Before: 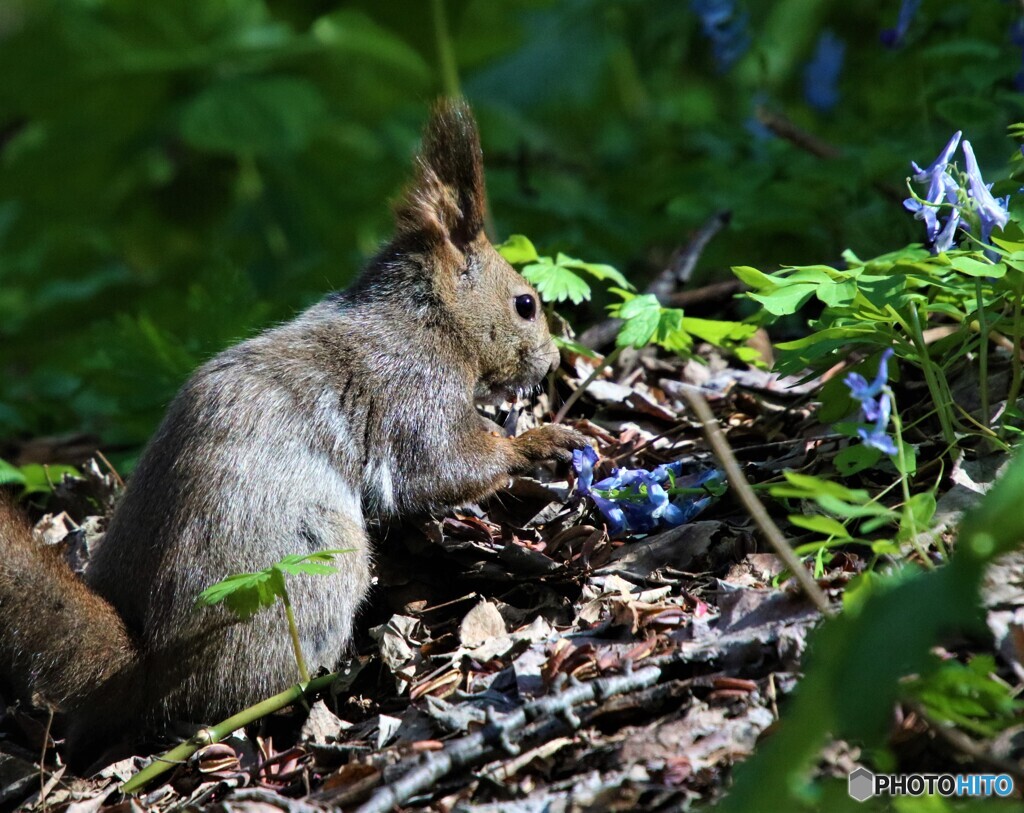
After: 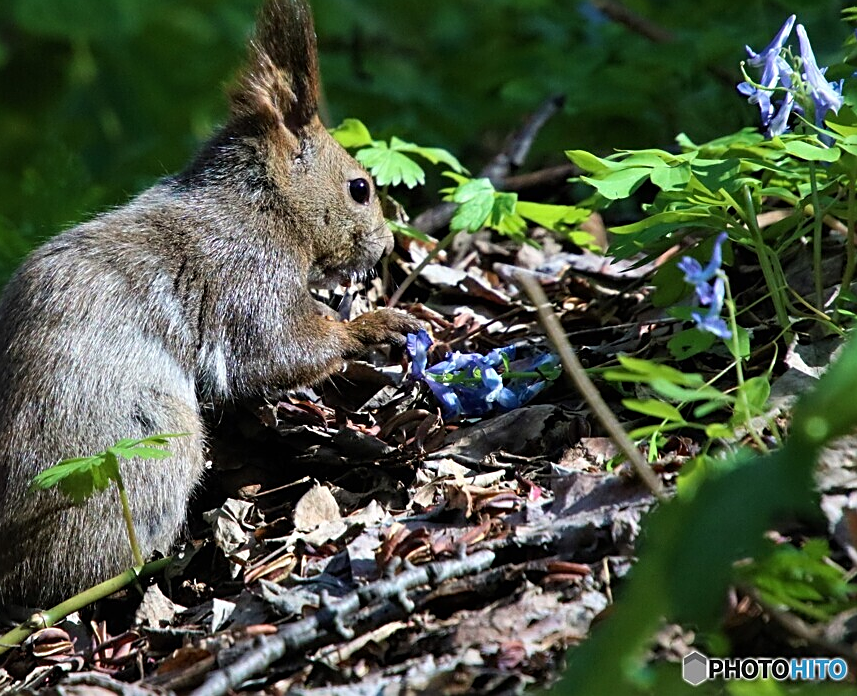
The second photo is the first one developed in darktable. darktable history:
sharpen: on, module defaults
crop: left 16.302%, top 14.379%
